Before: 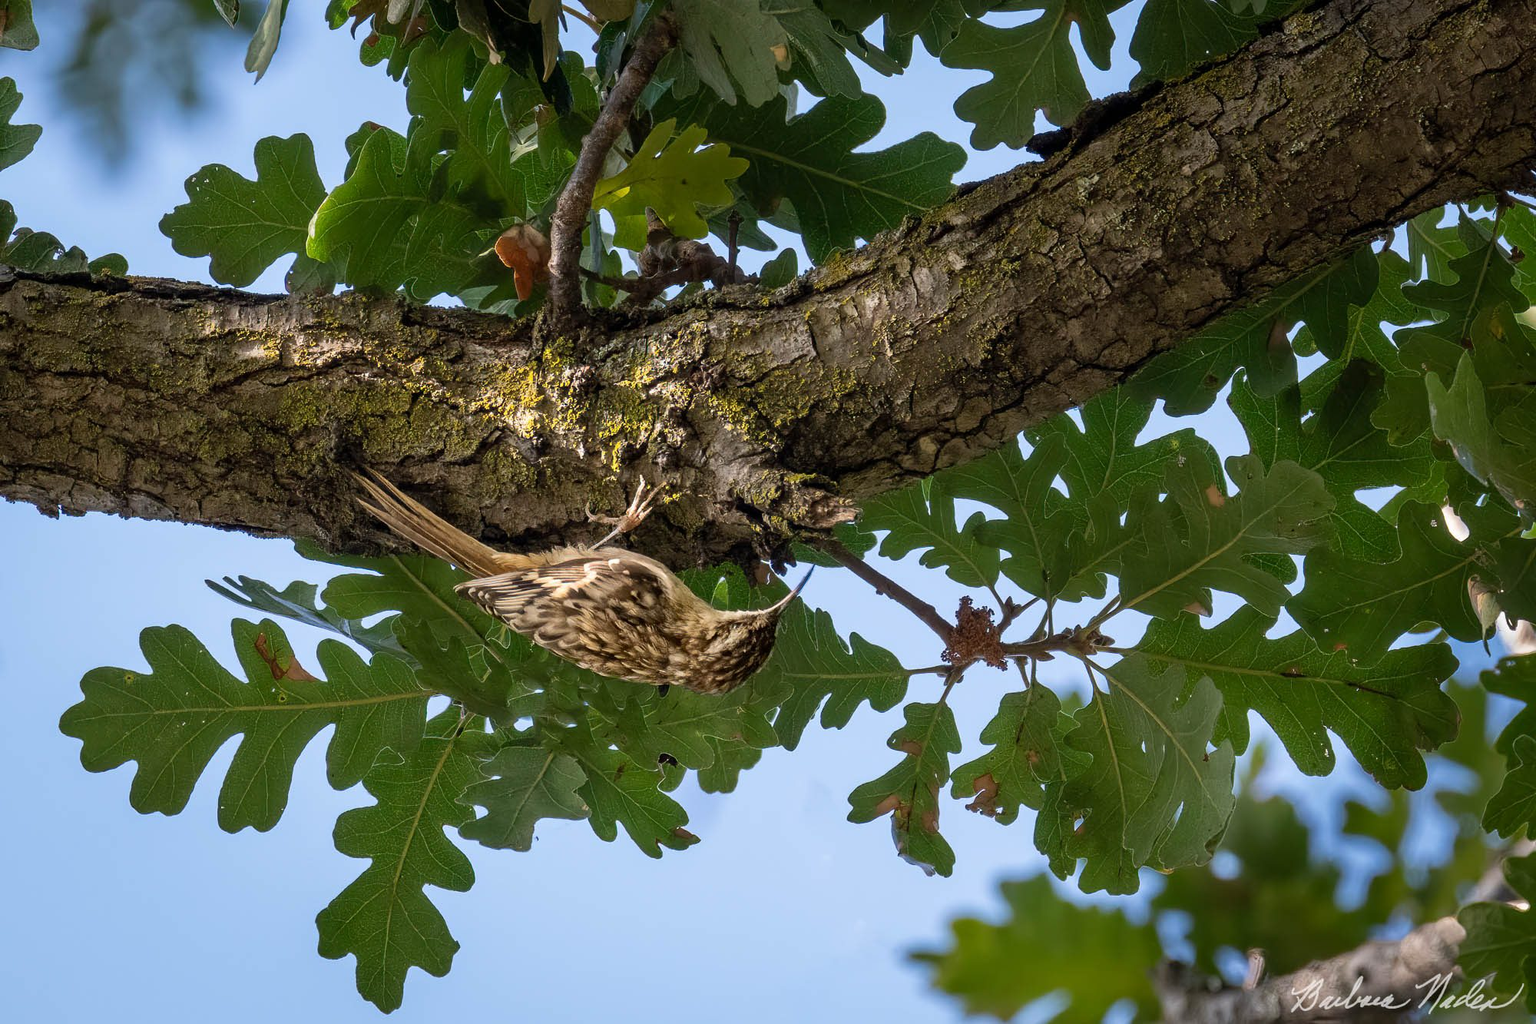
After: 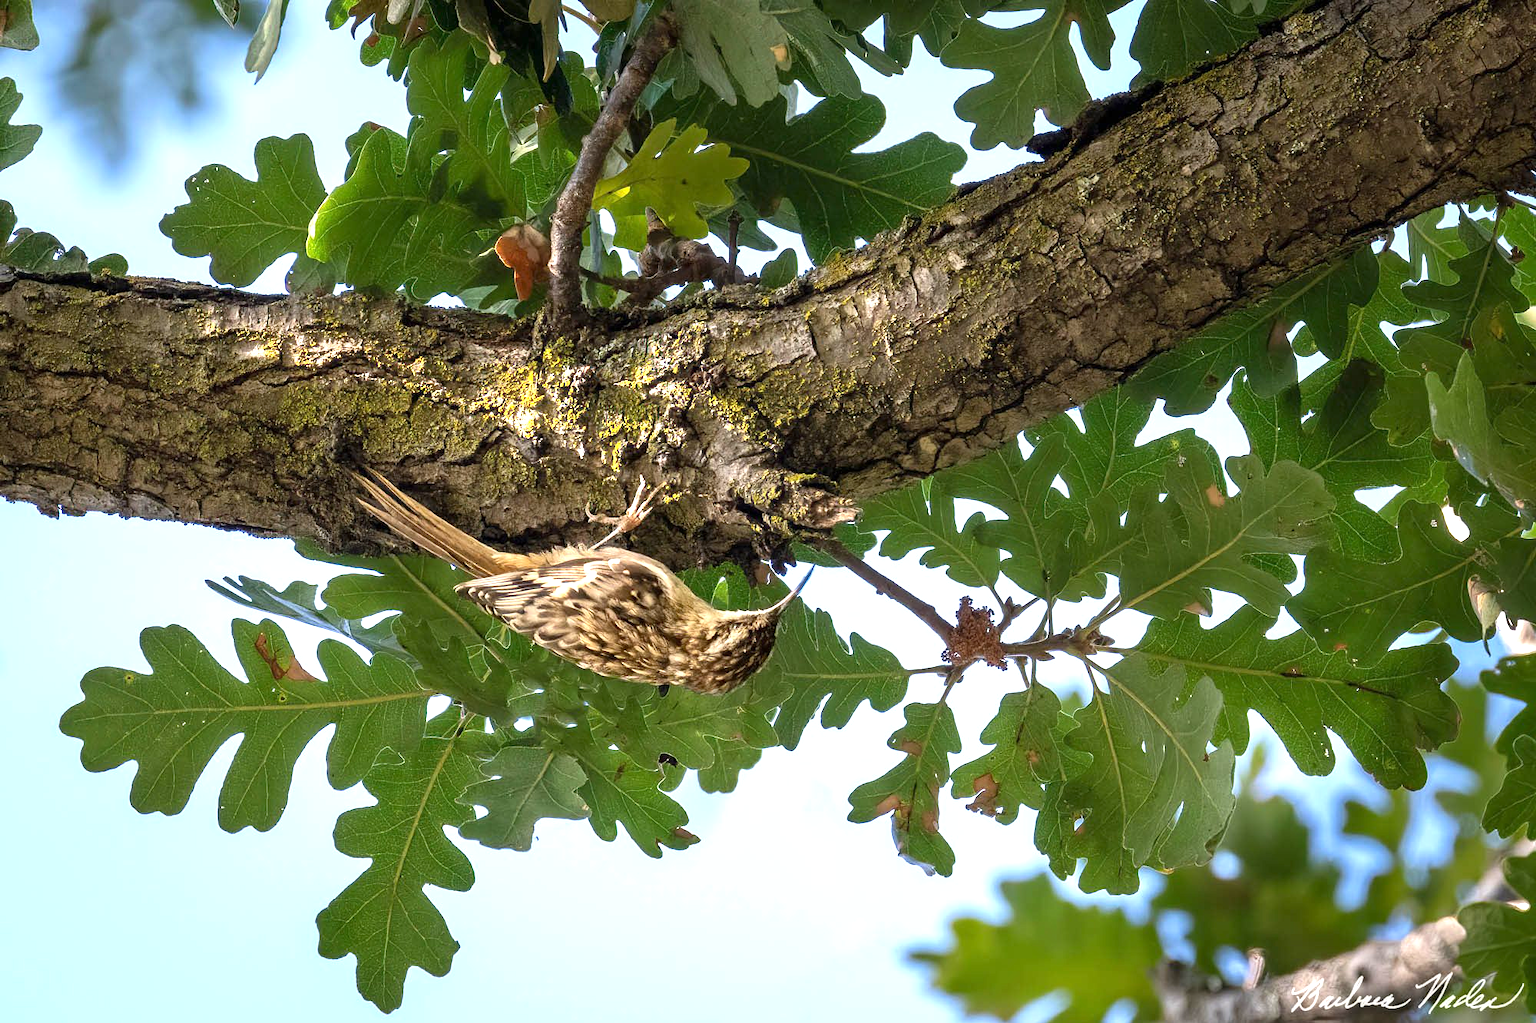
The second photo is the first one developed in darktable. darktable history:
exposure: exposure 0.999 EV, compensate highlight preservation false
